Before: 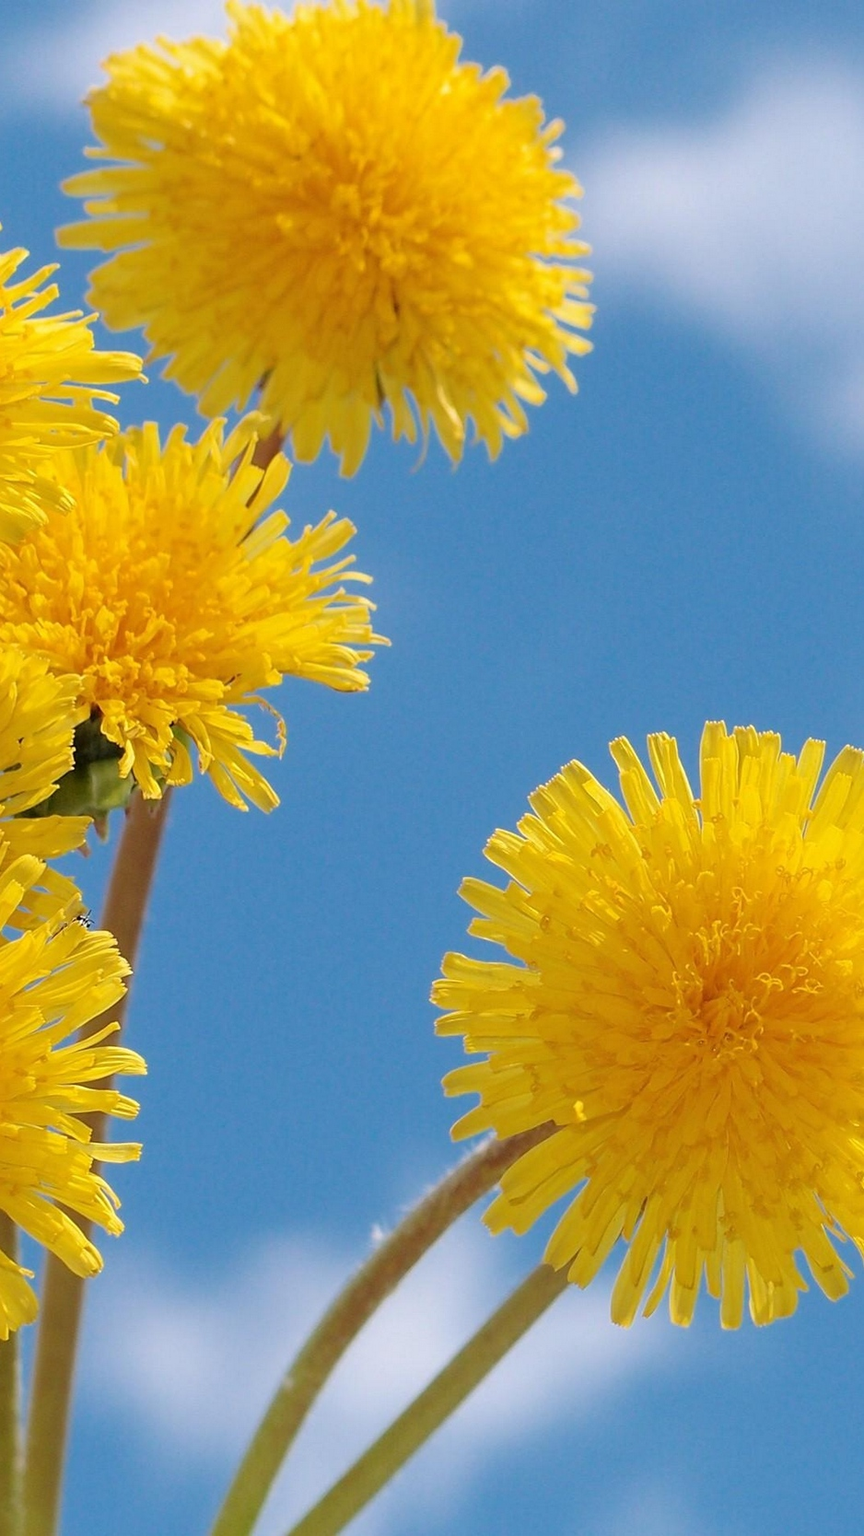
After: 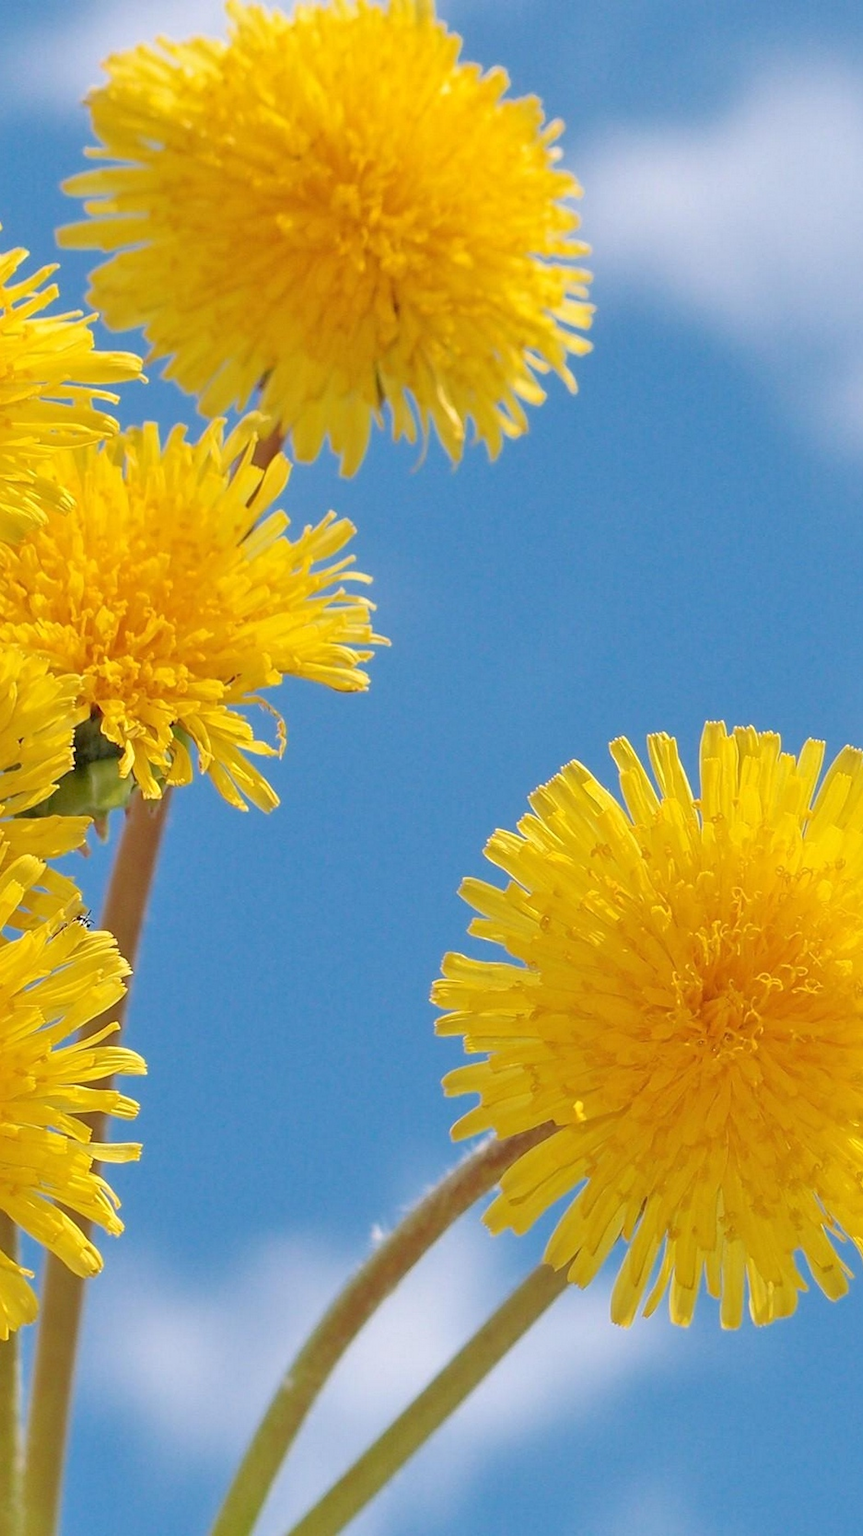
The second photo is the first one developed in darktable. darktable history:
tone equalizer: -7 EV 0.145 EV, -6 EV 0.625 EV, -5 EV 1.17 EV, -4 EV 1.31 EV, -3 EV 1.18 EV, -2 EV 0.6 EV, -1 EV 0.149 EV
